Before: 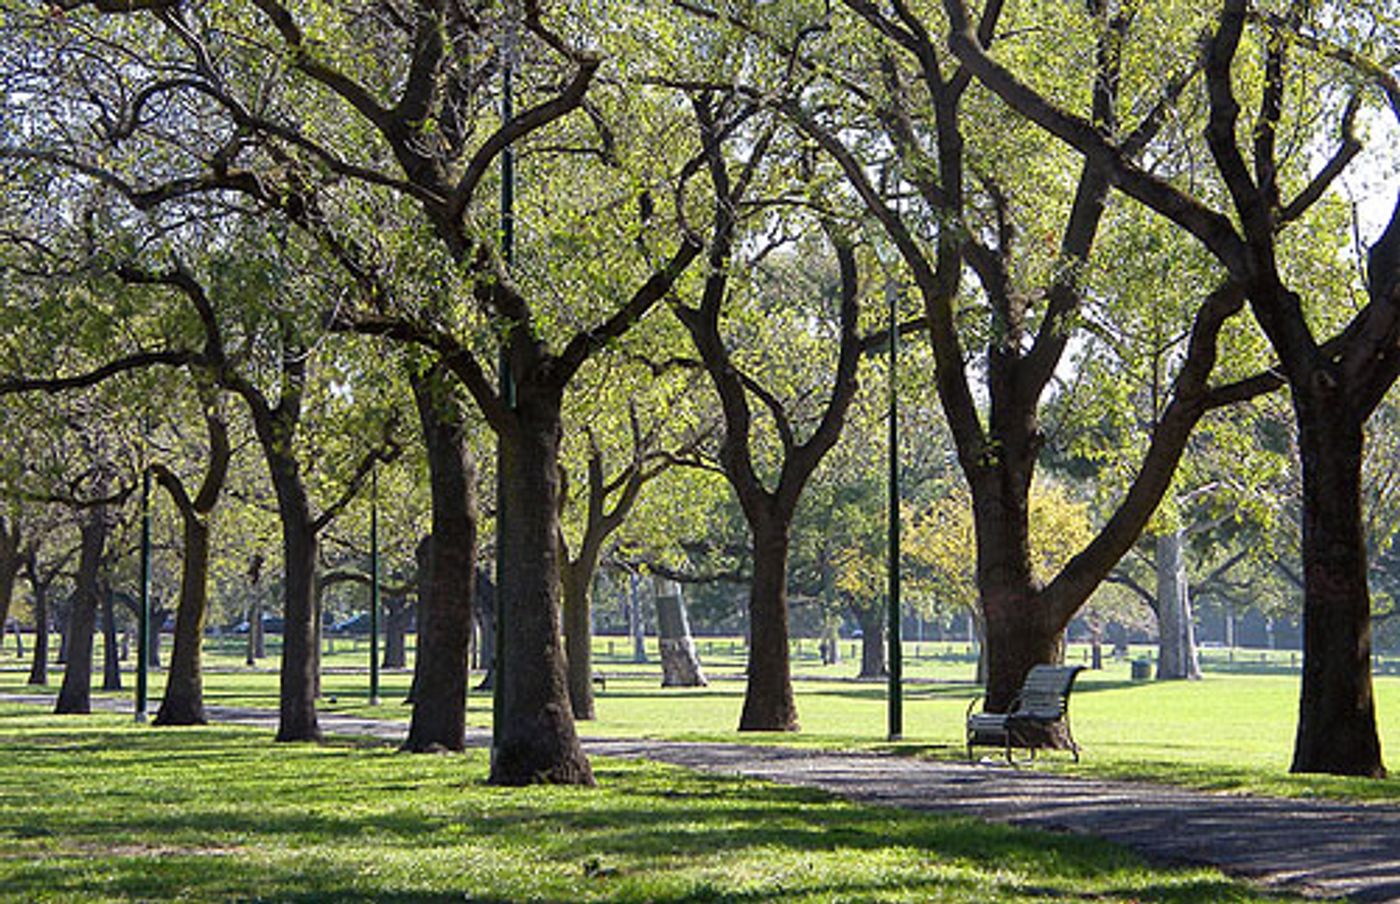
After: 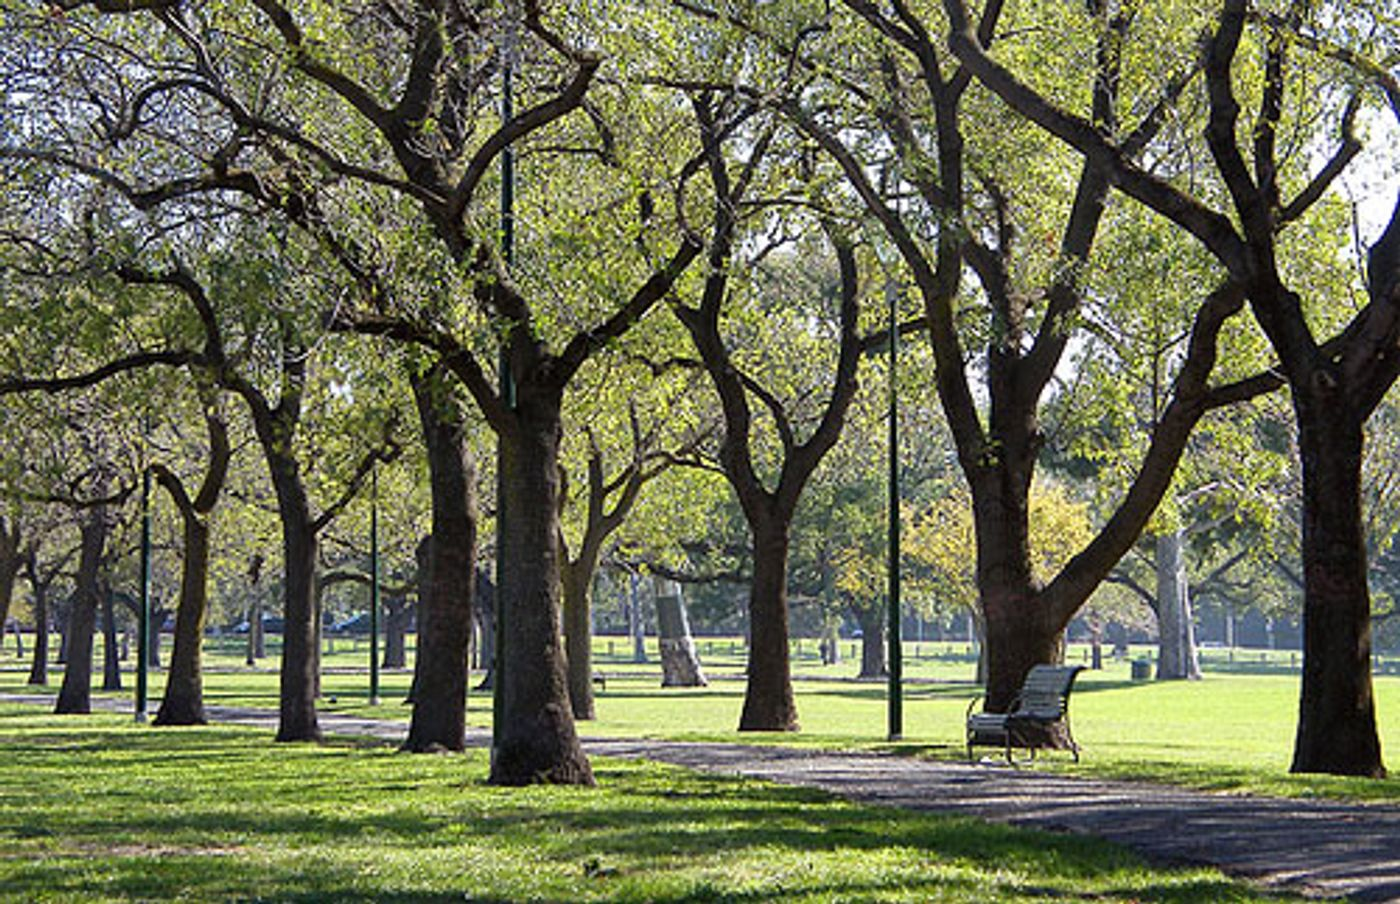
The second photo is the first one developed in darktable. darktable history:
shadows and highlights: shadows 59.95, soften with gaussian
